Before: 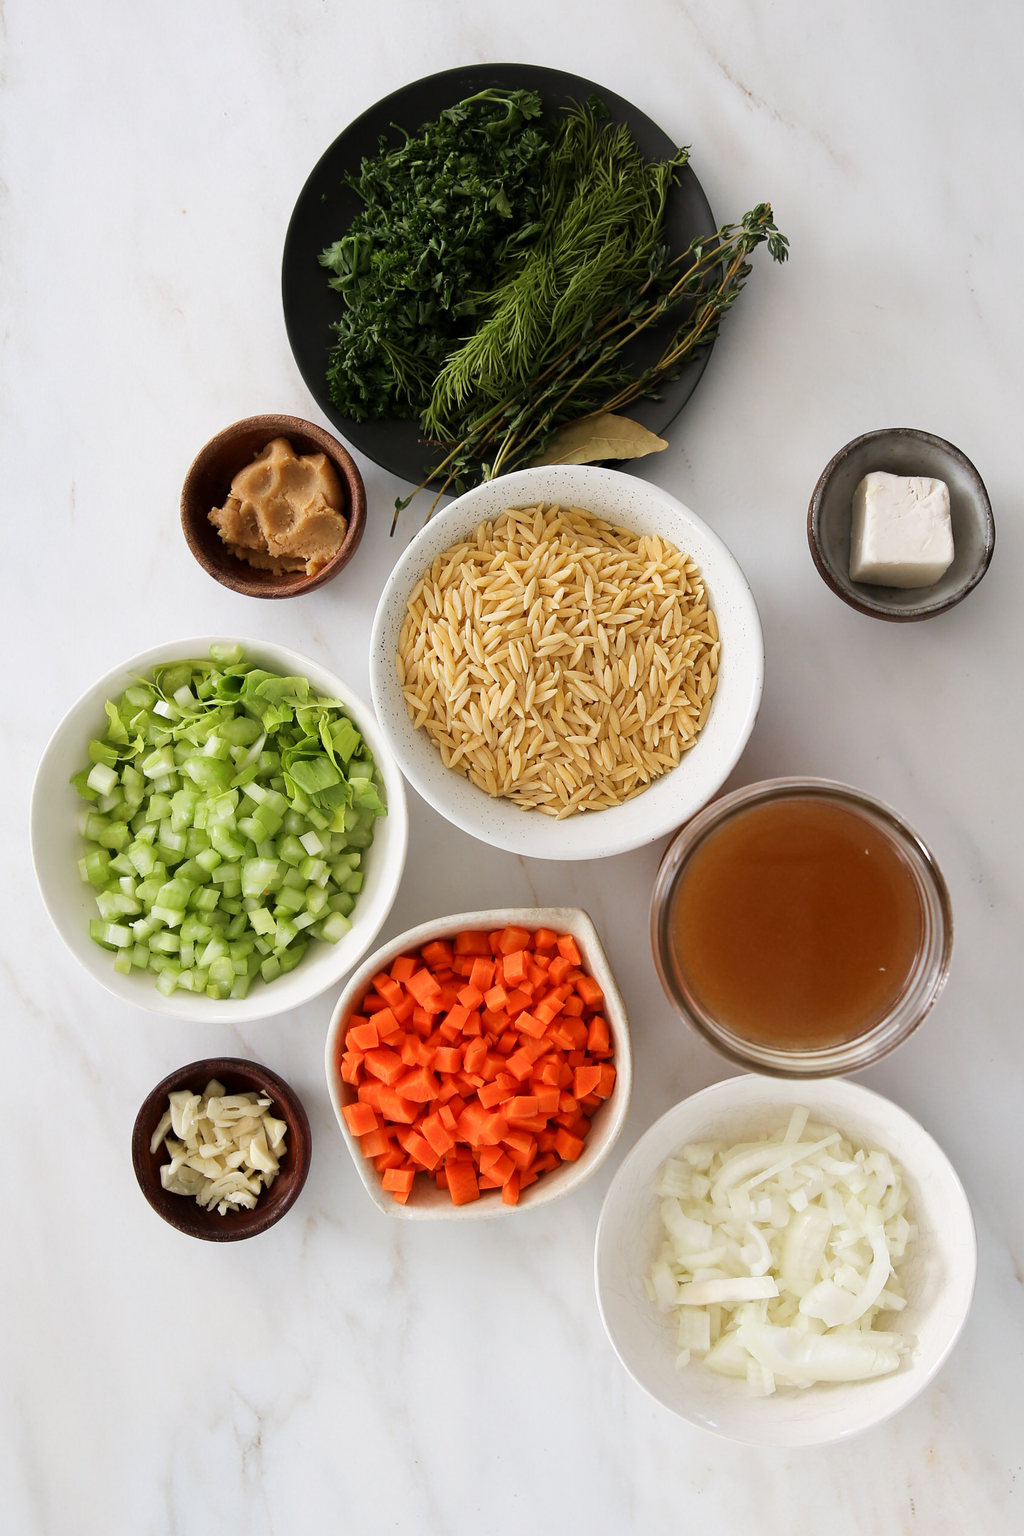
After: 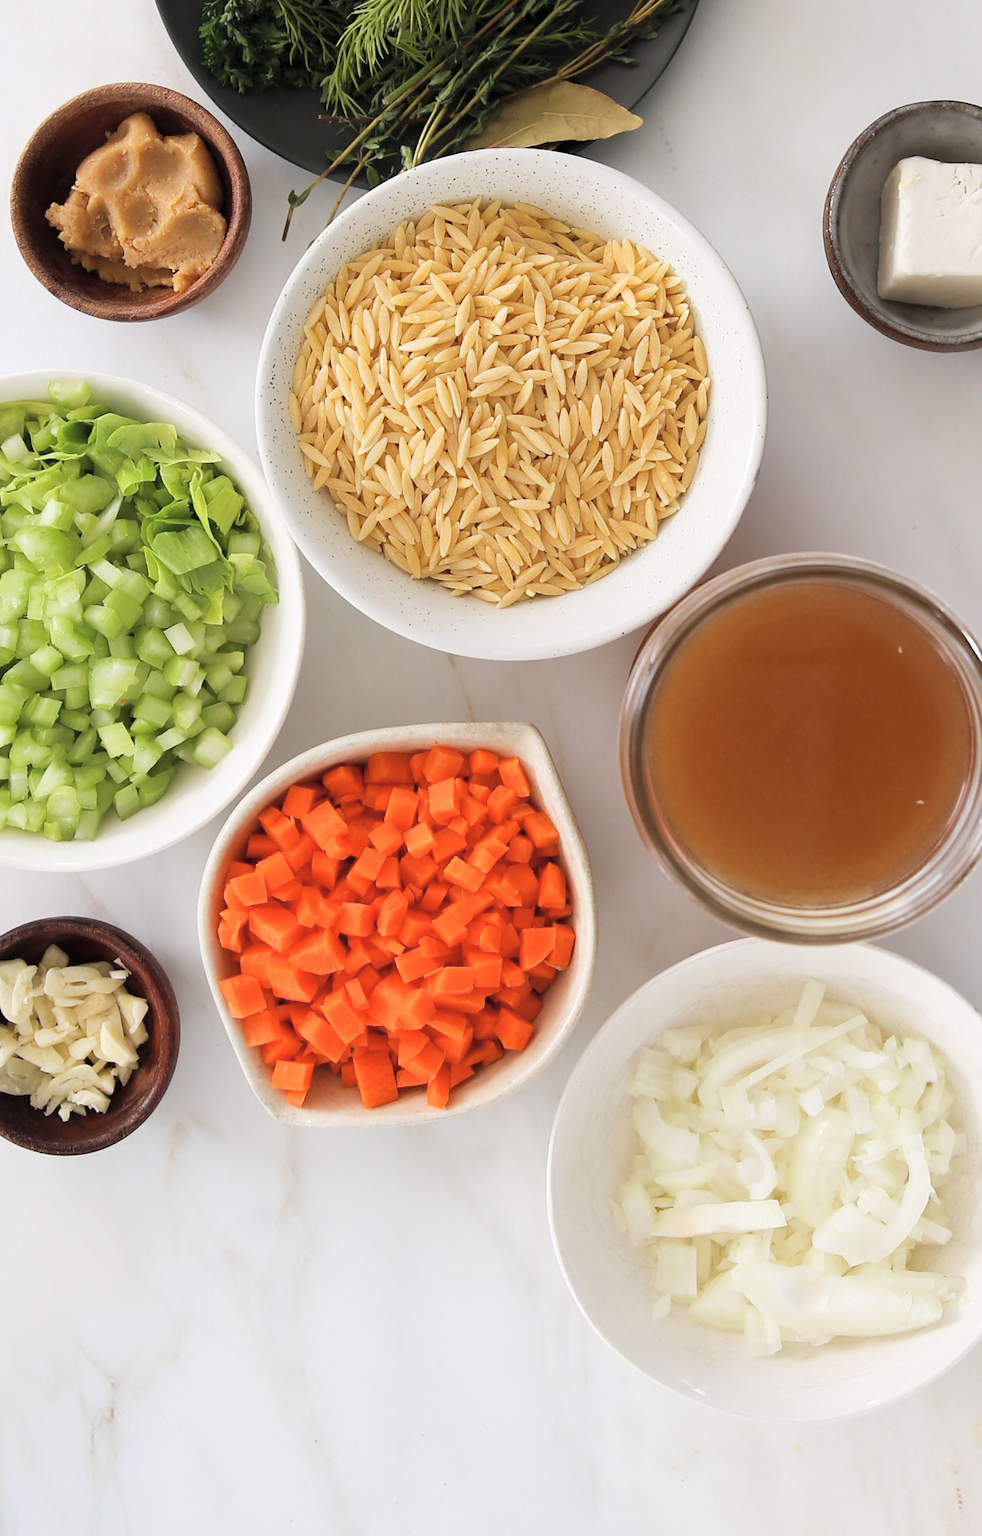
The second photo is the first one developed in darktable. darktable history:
crop: left 16.871%, top 22.857%, right 9.116%
contrast brightness saturation: brightness 0.15
